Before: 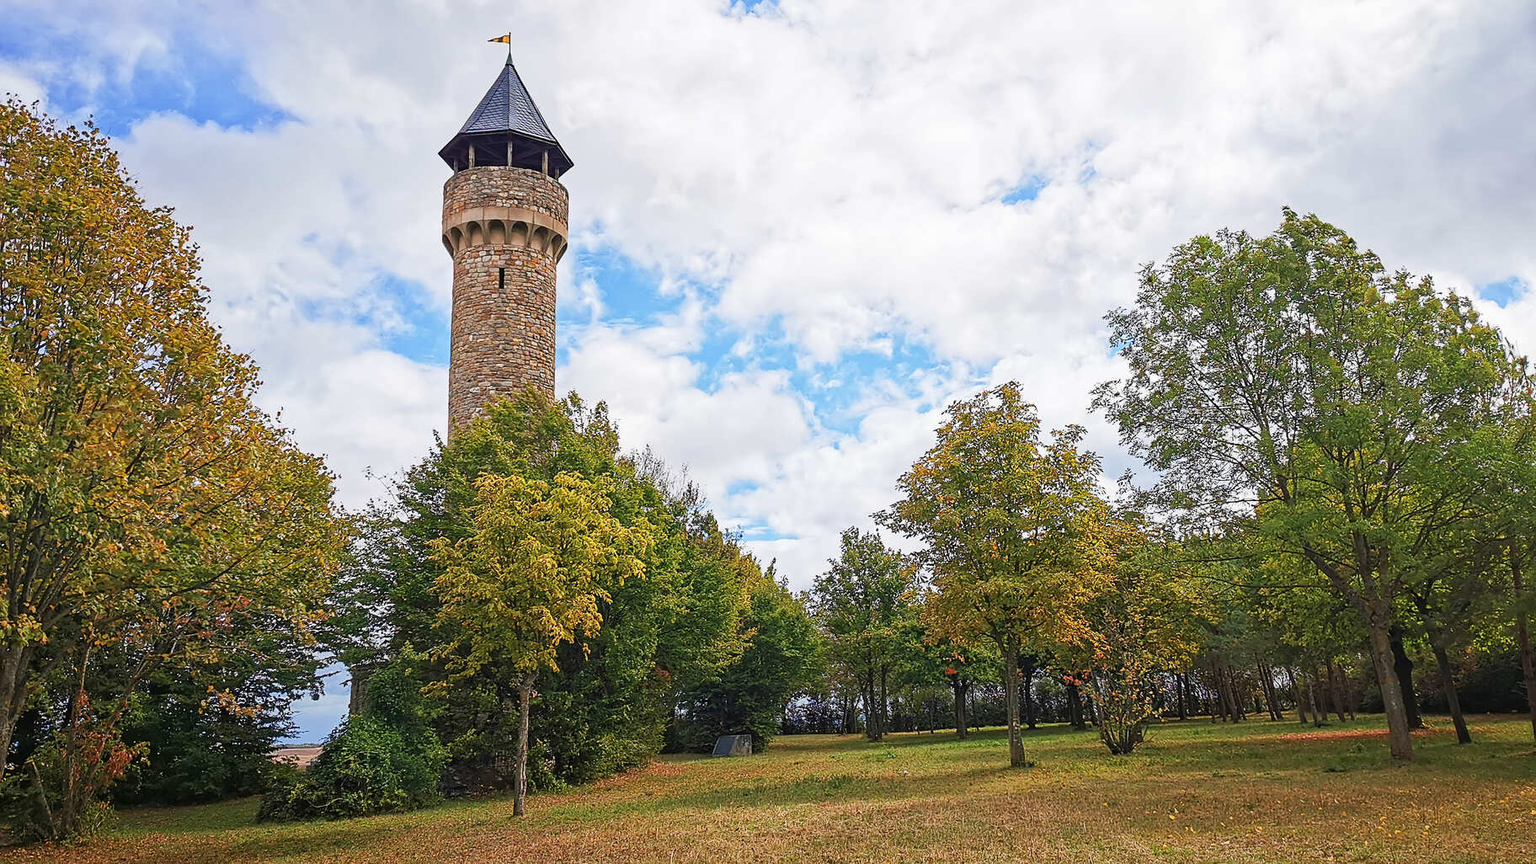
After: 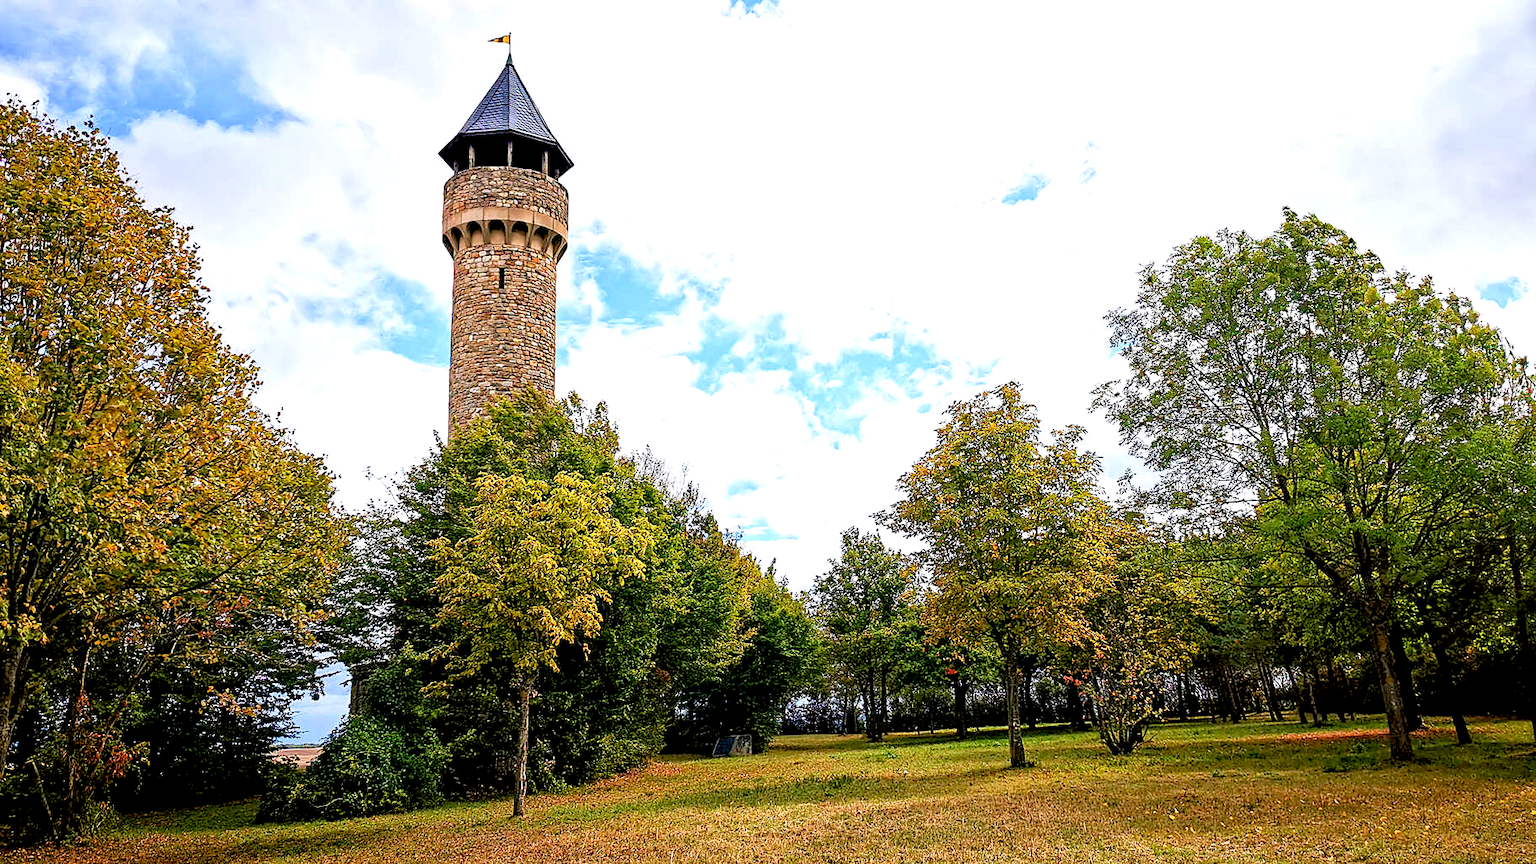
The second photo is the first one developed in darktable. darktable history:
rgb levels: levels [[0.01, 0.419, 0.839], [0, 0.5, 1], [0, 0.5, 1]]
velvia: on, module defaults
exposure: black level correction 0.031, exposure 0.304 EV, compensate highlight preservation false
